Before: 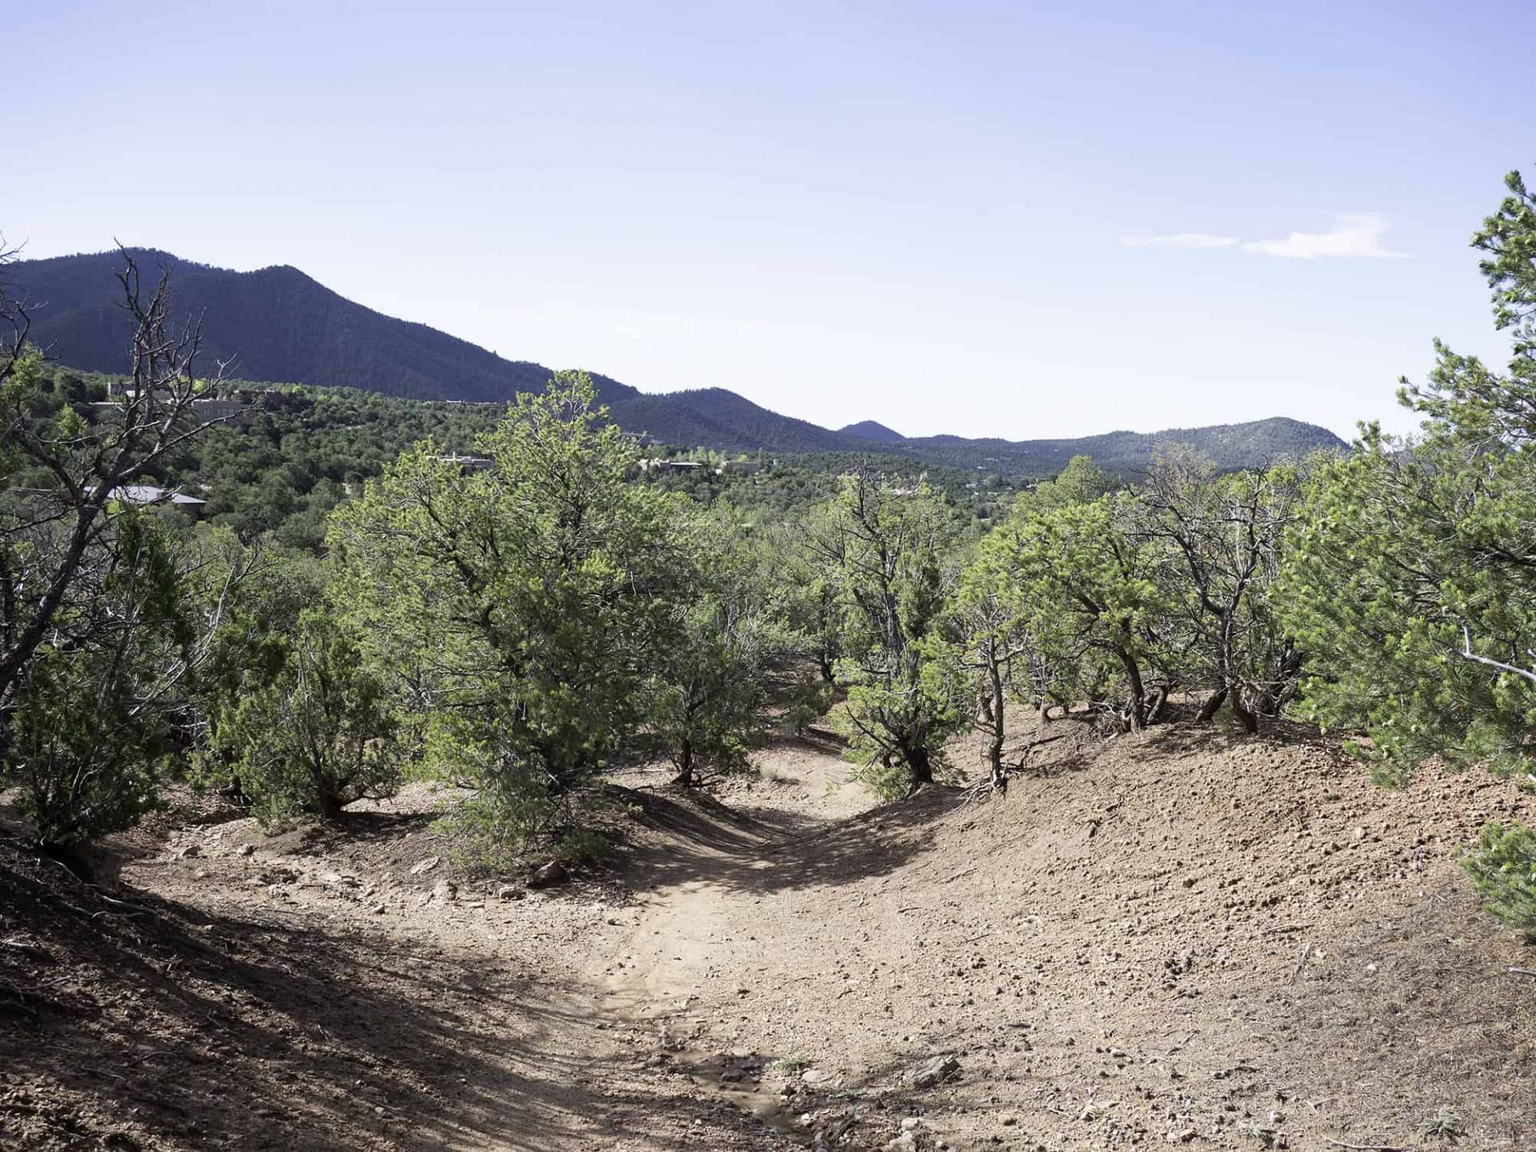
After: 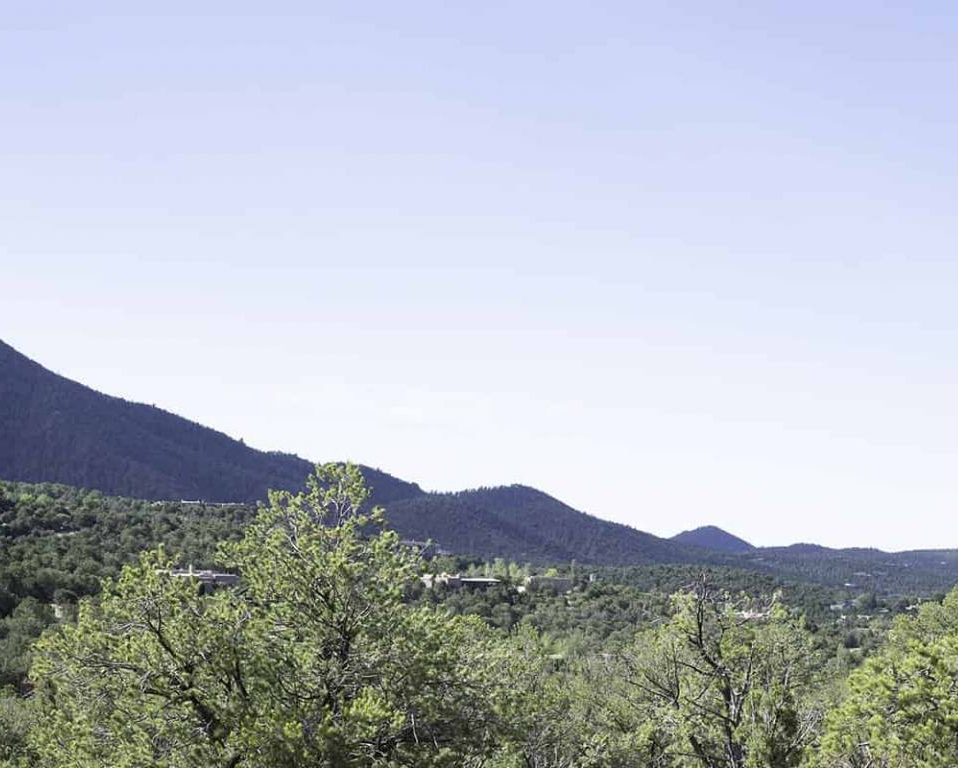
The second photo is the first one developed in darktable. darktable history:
crop: left 19.66%, right 30.418%, bottom 46.617%
